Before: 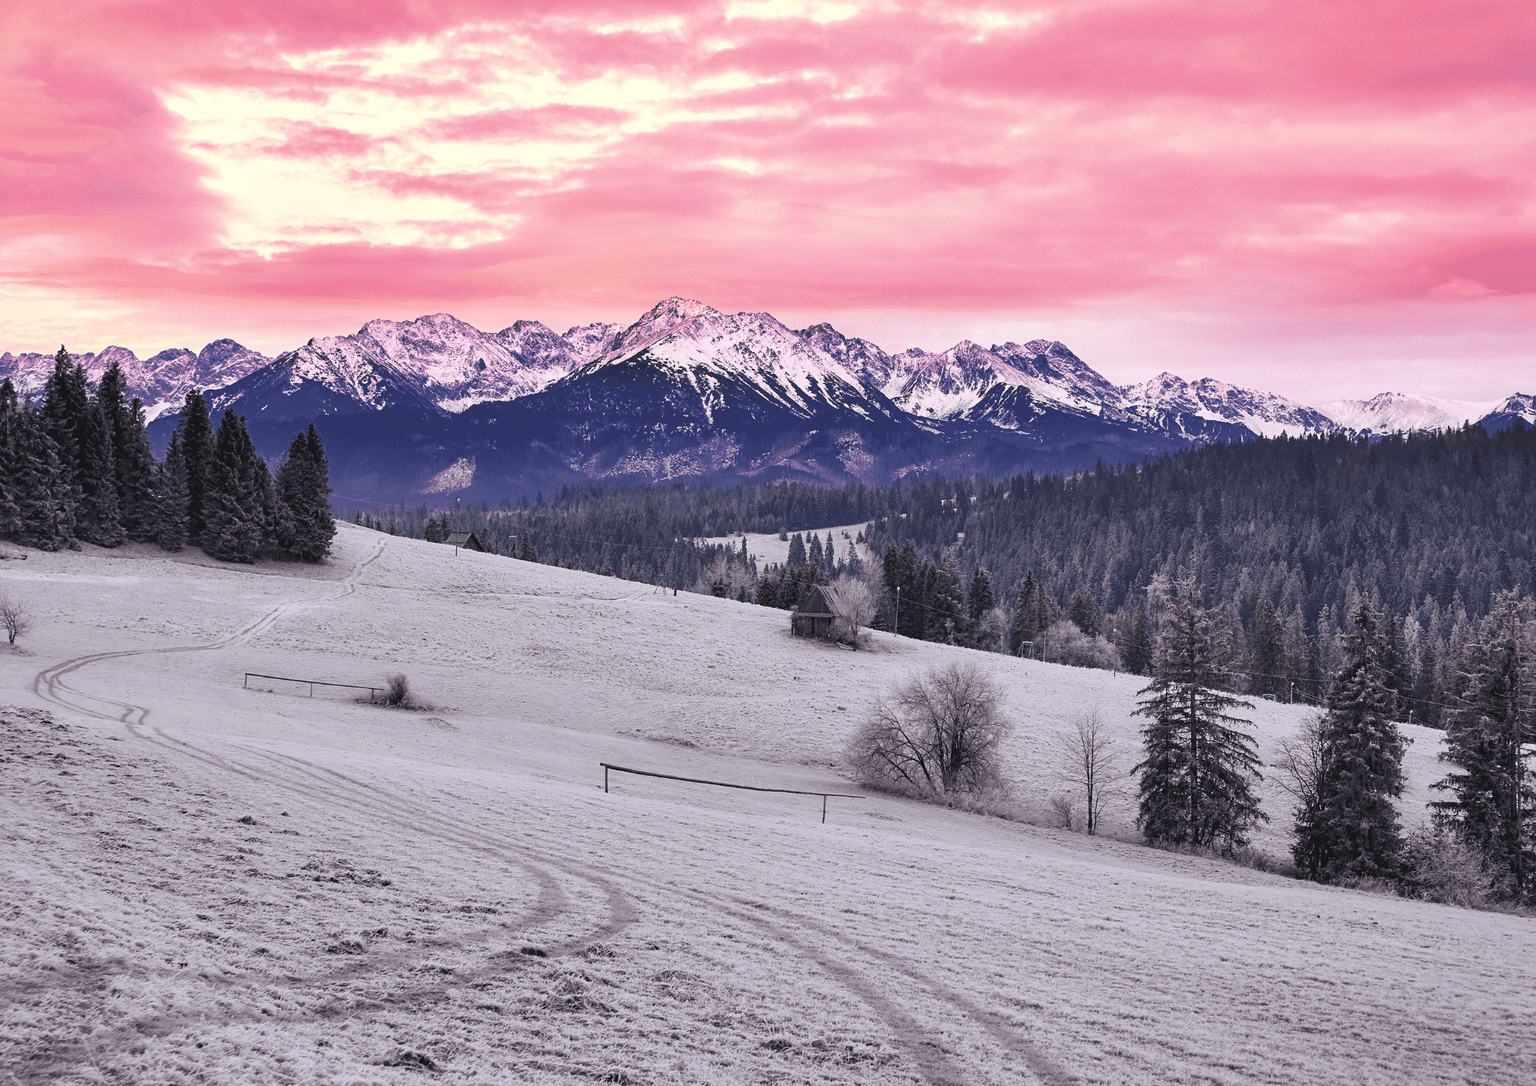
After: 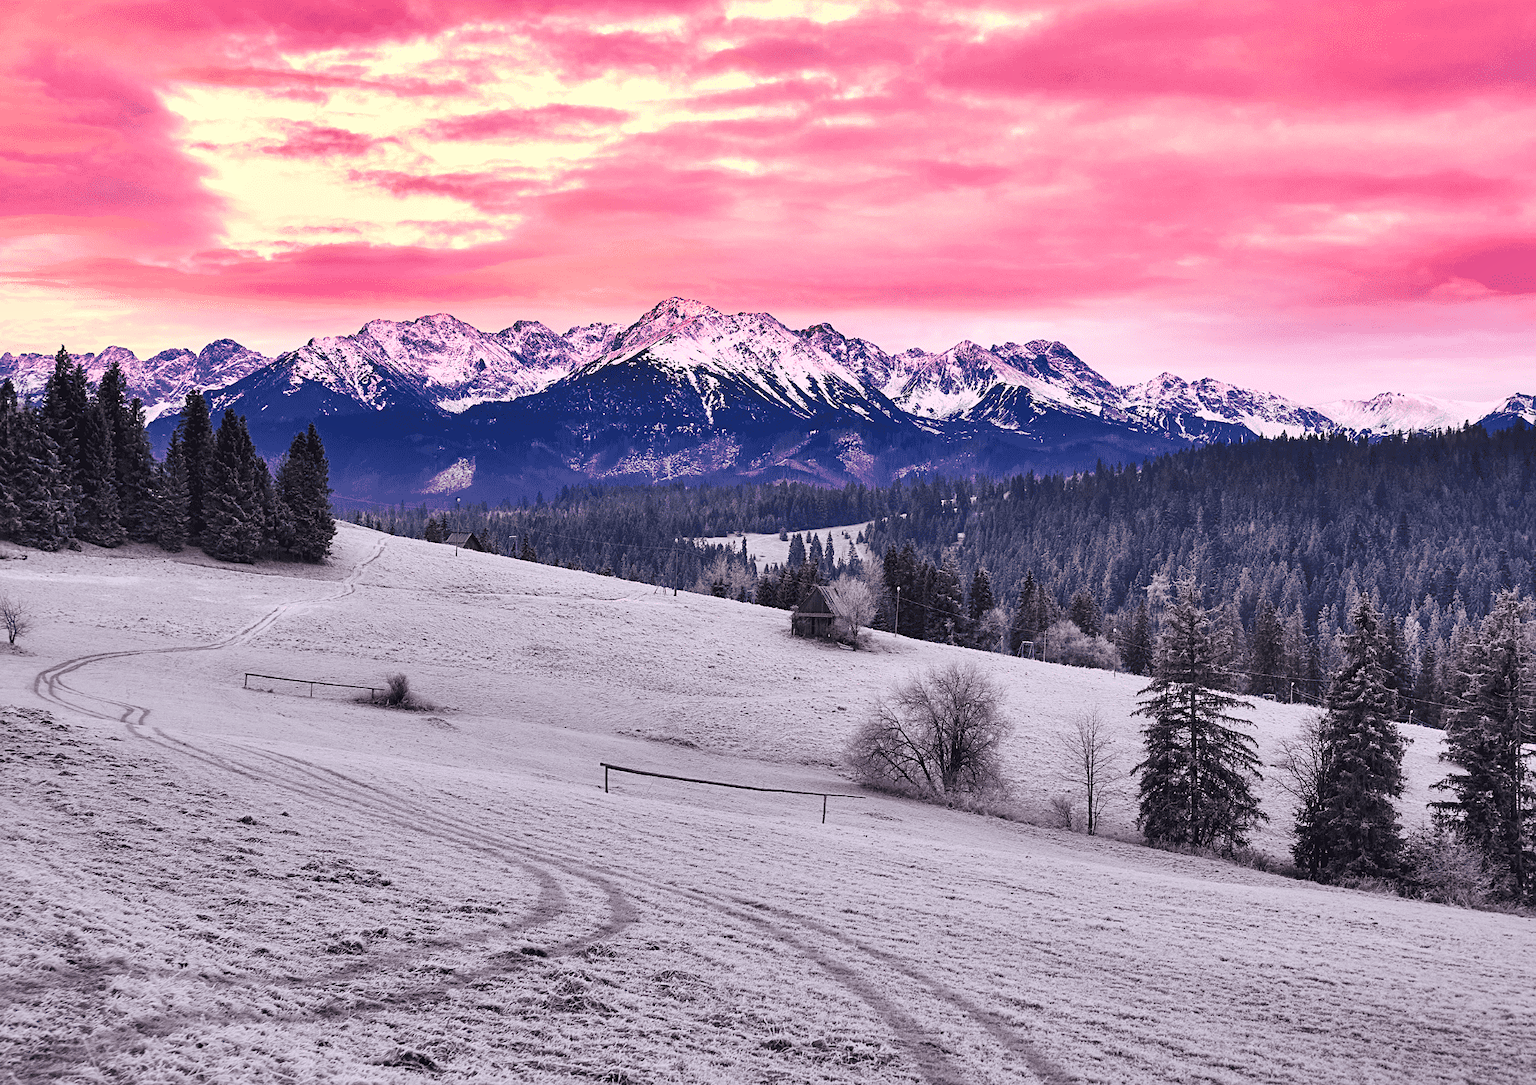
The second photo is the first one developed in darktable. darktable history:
sharpen: amount 0.2
contrast brightness saturation: contrast 0.16, saturation 0.32
shadows and highlights: soften with gaussian
